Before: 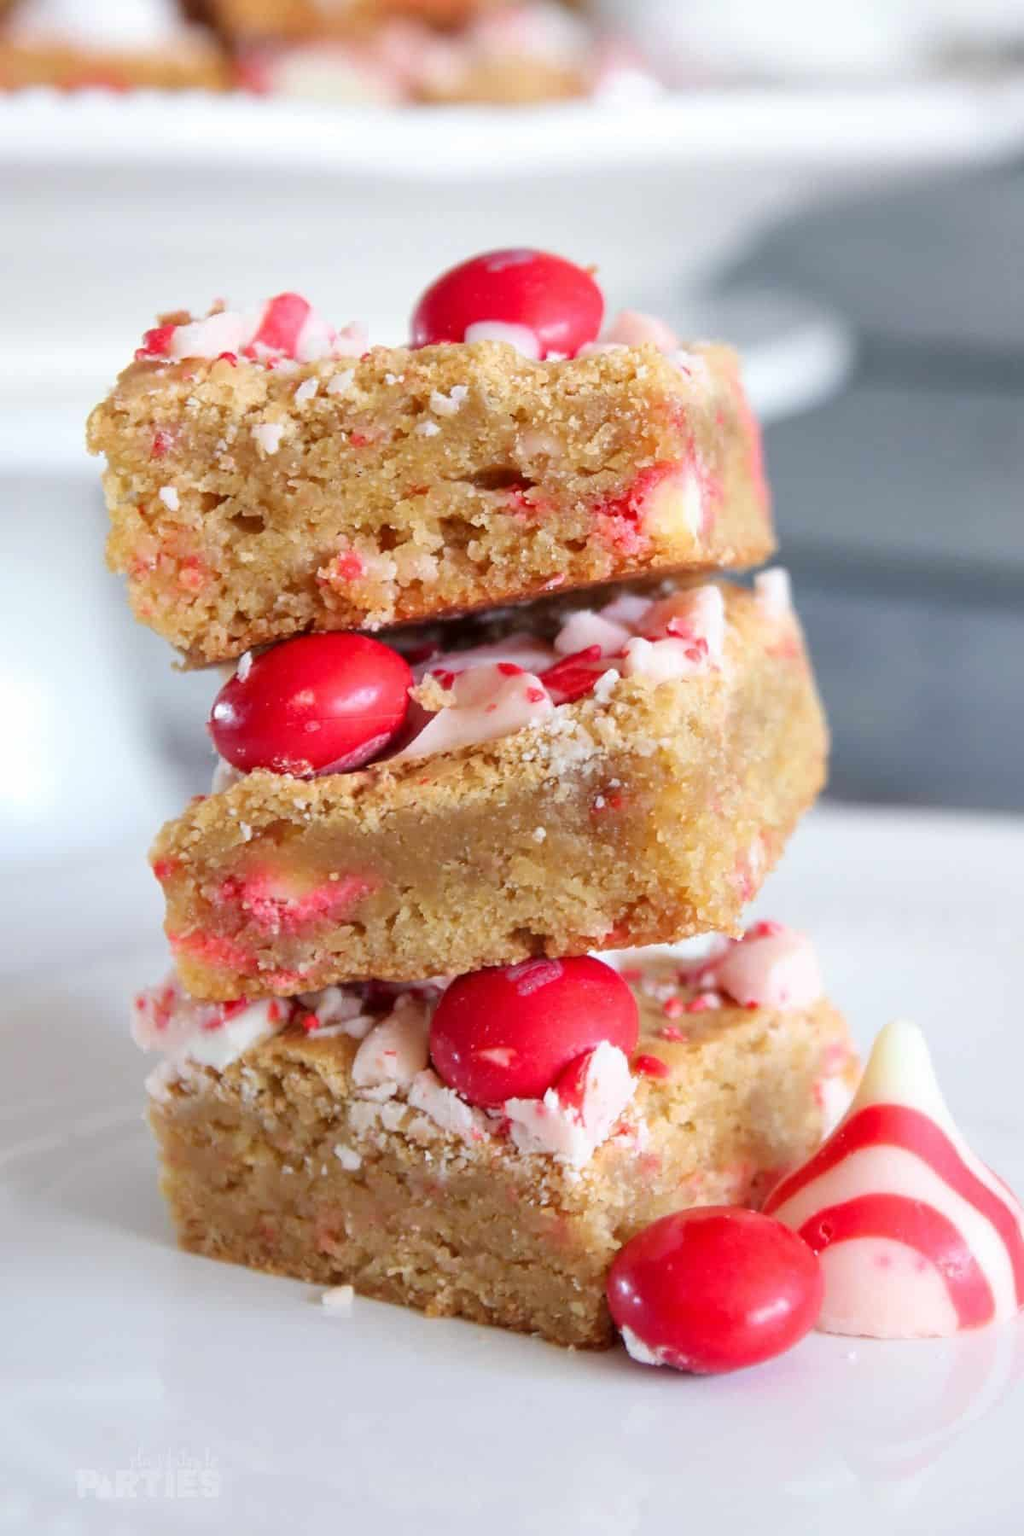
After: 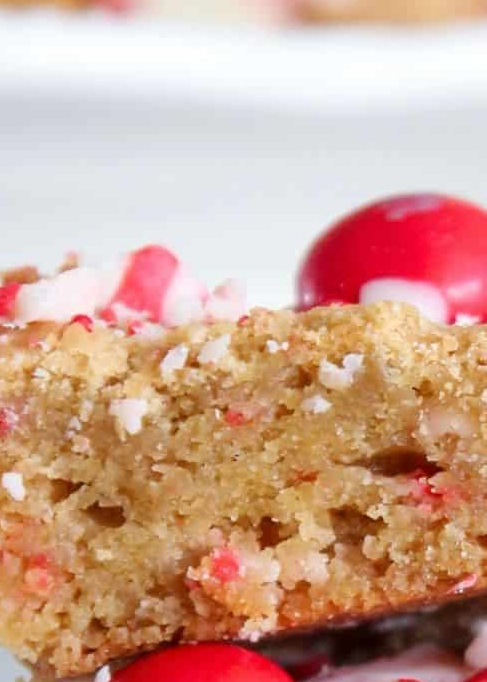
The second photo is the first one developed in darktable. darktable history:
rotate and perspective: automatic cropping original format, crop left 0, crop top 0
crop: left 15.452%, top 5.459%, right 43.956%, bottom 56.62%
